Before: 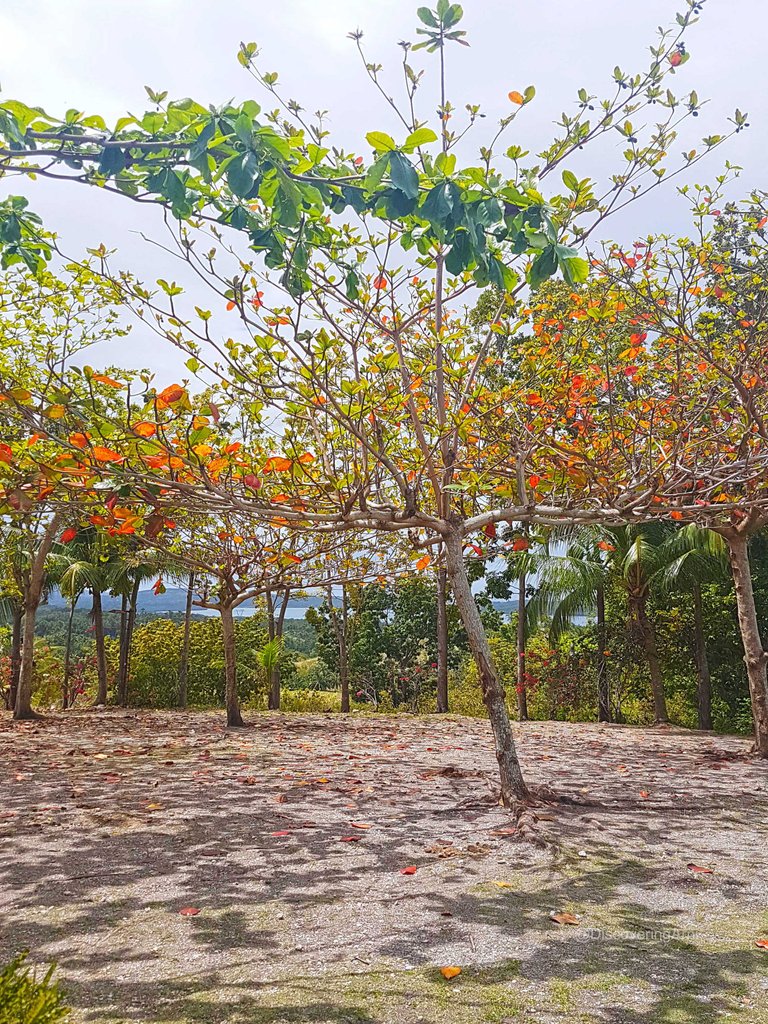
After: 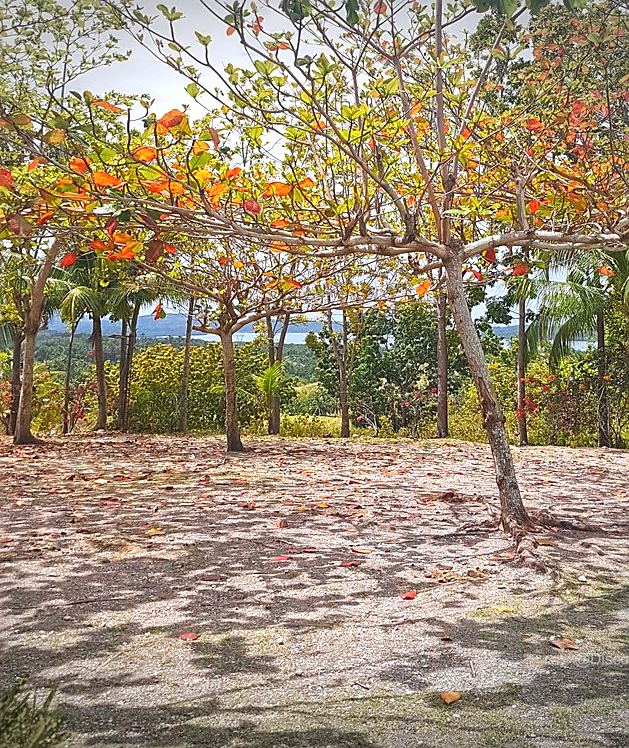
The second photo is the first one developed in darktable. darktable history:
exposure: black level correction 0, exposure 0.499 EV, compensate highlight preservation false
vignetting: fall-off start 99.99%, center (-0.013, 0), width/height ratio 1.308
crop: top 26.861%, right 18.056%
sharpen: radius 1.524, amount 0.363, threshold 1.232
